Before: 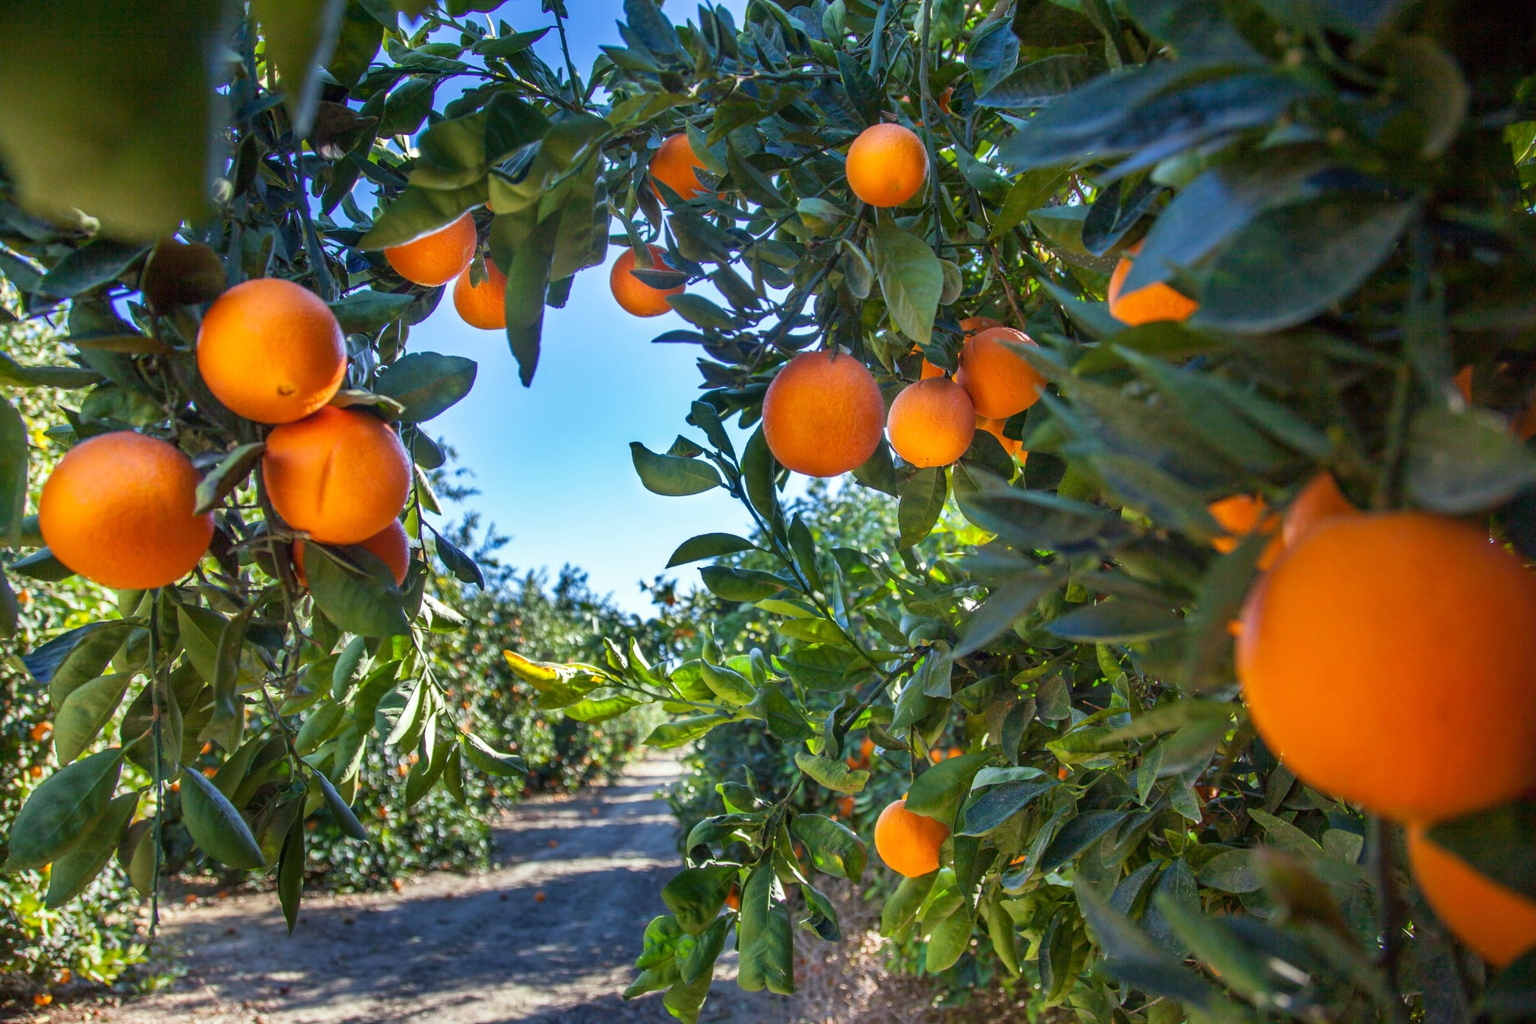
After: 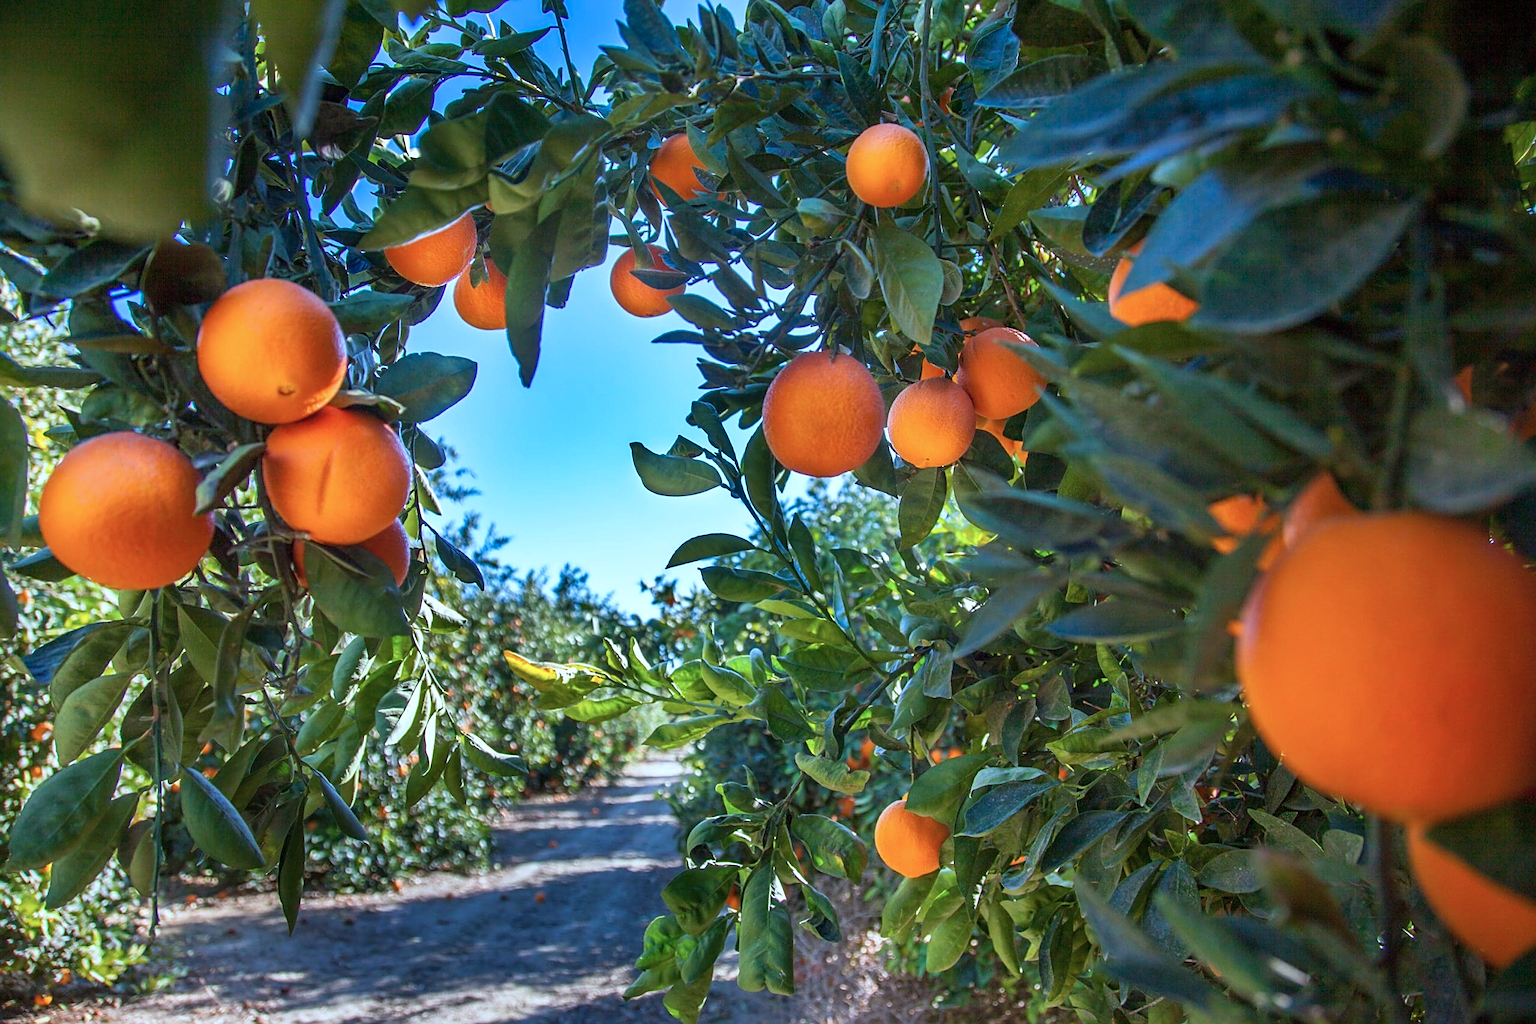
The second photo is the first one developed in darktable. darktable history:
sharpen: on, module defaults
color correction: highlights a* -2.24, highlights b* -18.1
